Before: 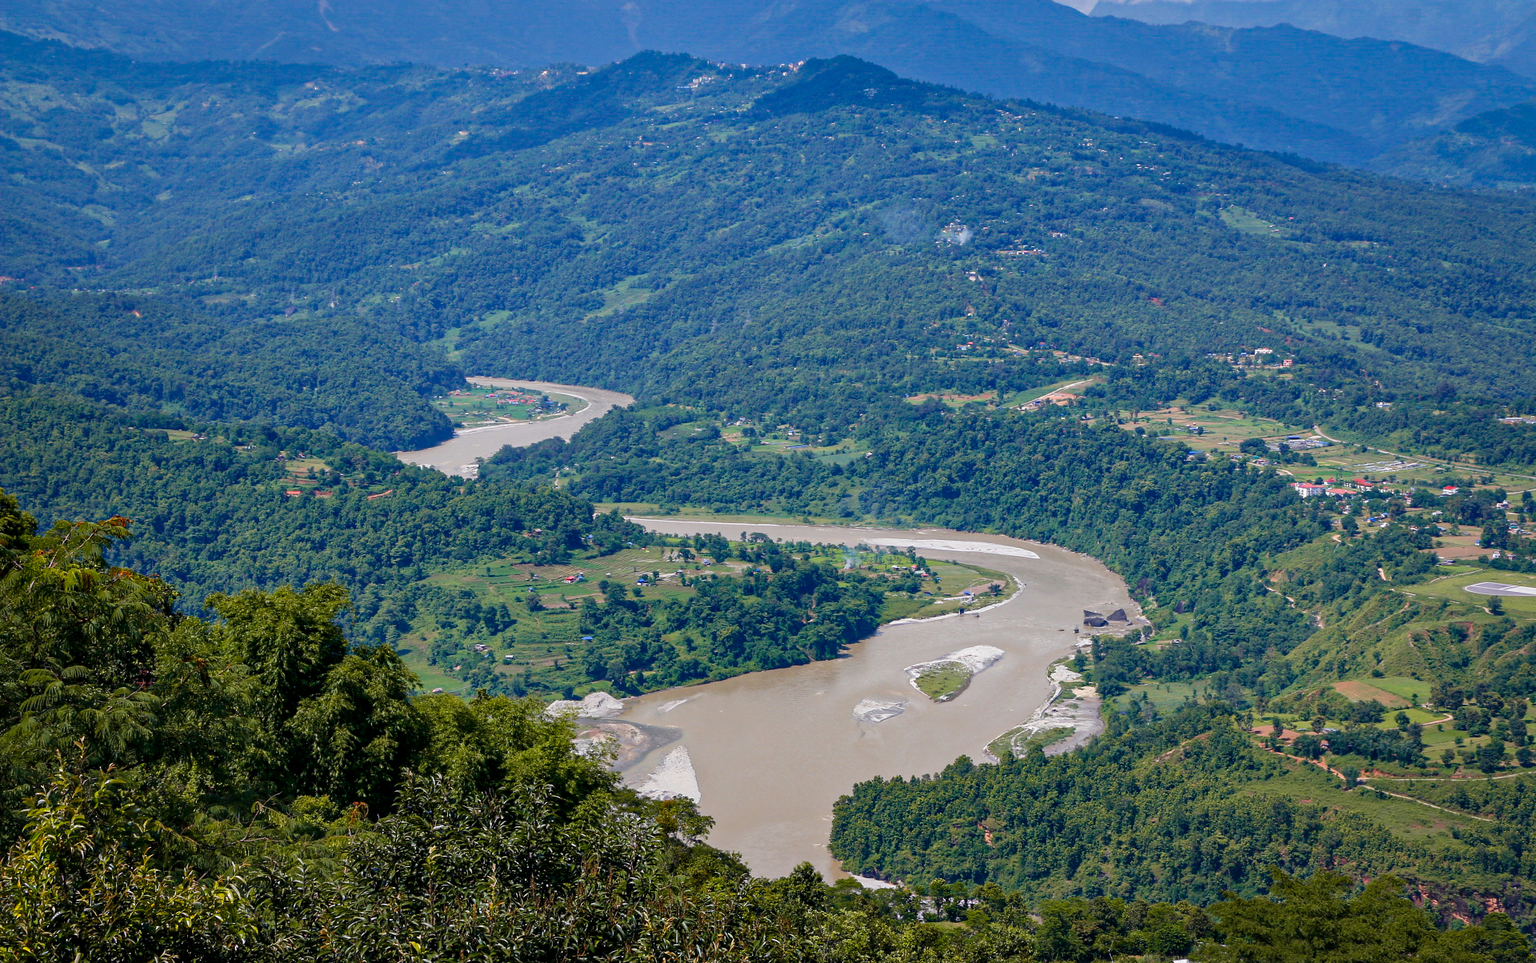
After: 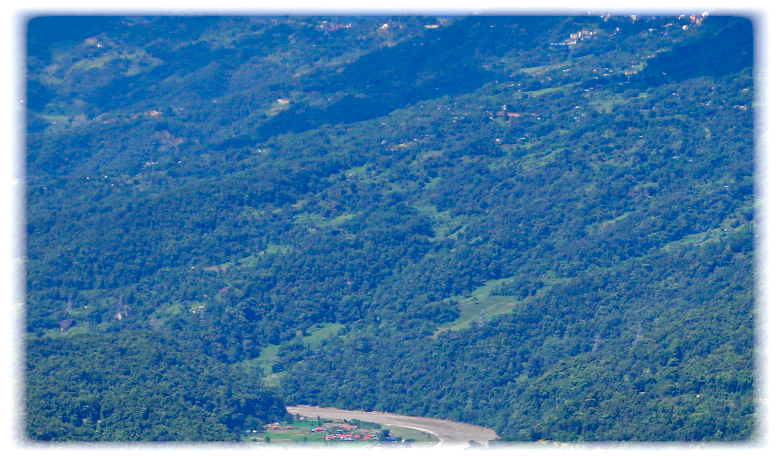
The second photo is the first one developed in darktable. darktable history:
vignetting: fall-off start 93%, fall-off radius 5%, brightness 1, saturation -0.49, automatic ratio true, width/height ratio 1.332, shape 0.04, unbound false
vibrance: vibrance 60%
crop: left 15.452%, top 5.459%, right 43.956%, bottom 56.62%
